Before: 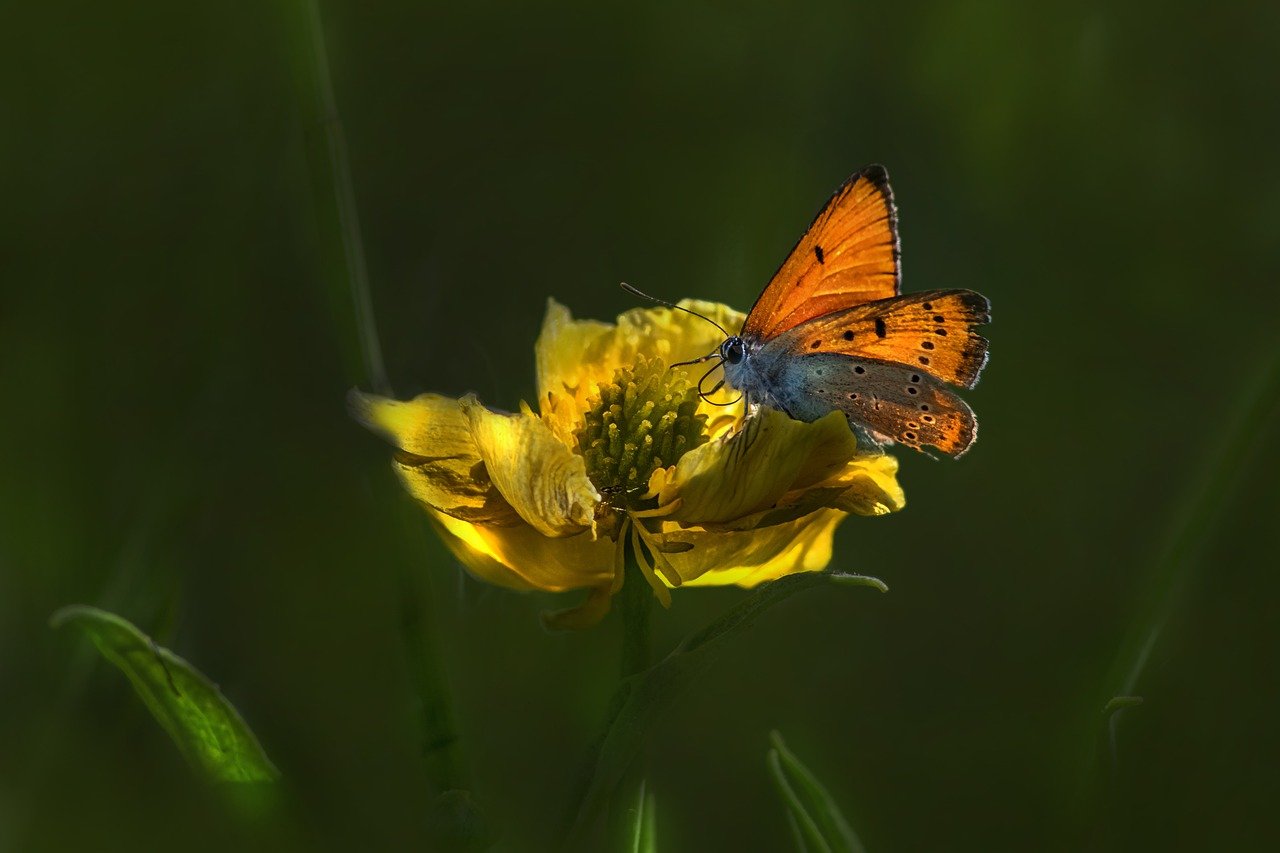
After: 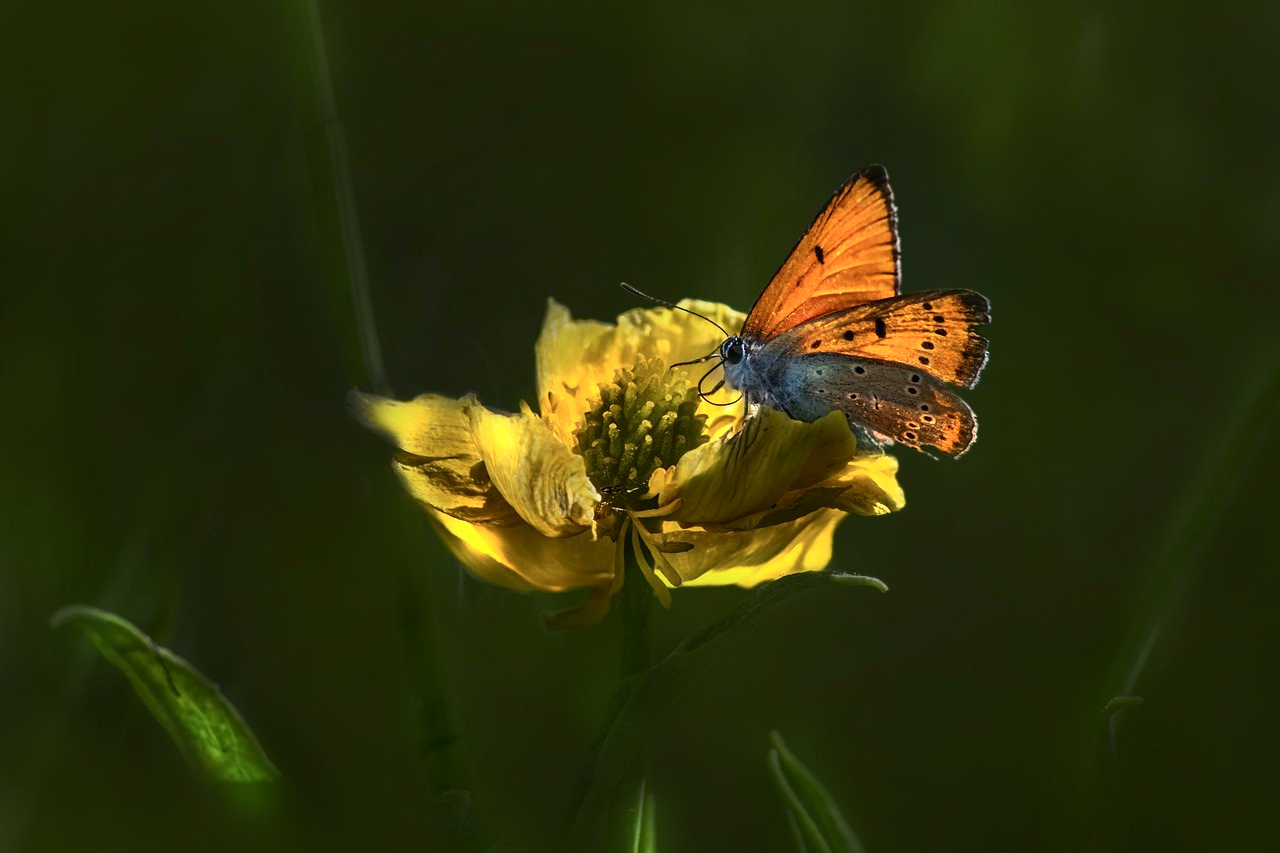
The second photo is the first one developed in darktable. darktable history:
contrast brightness saturation: contrast 0.235, brightness 0.094
